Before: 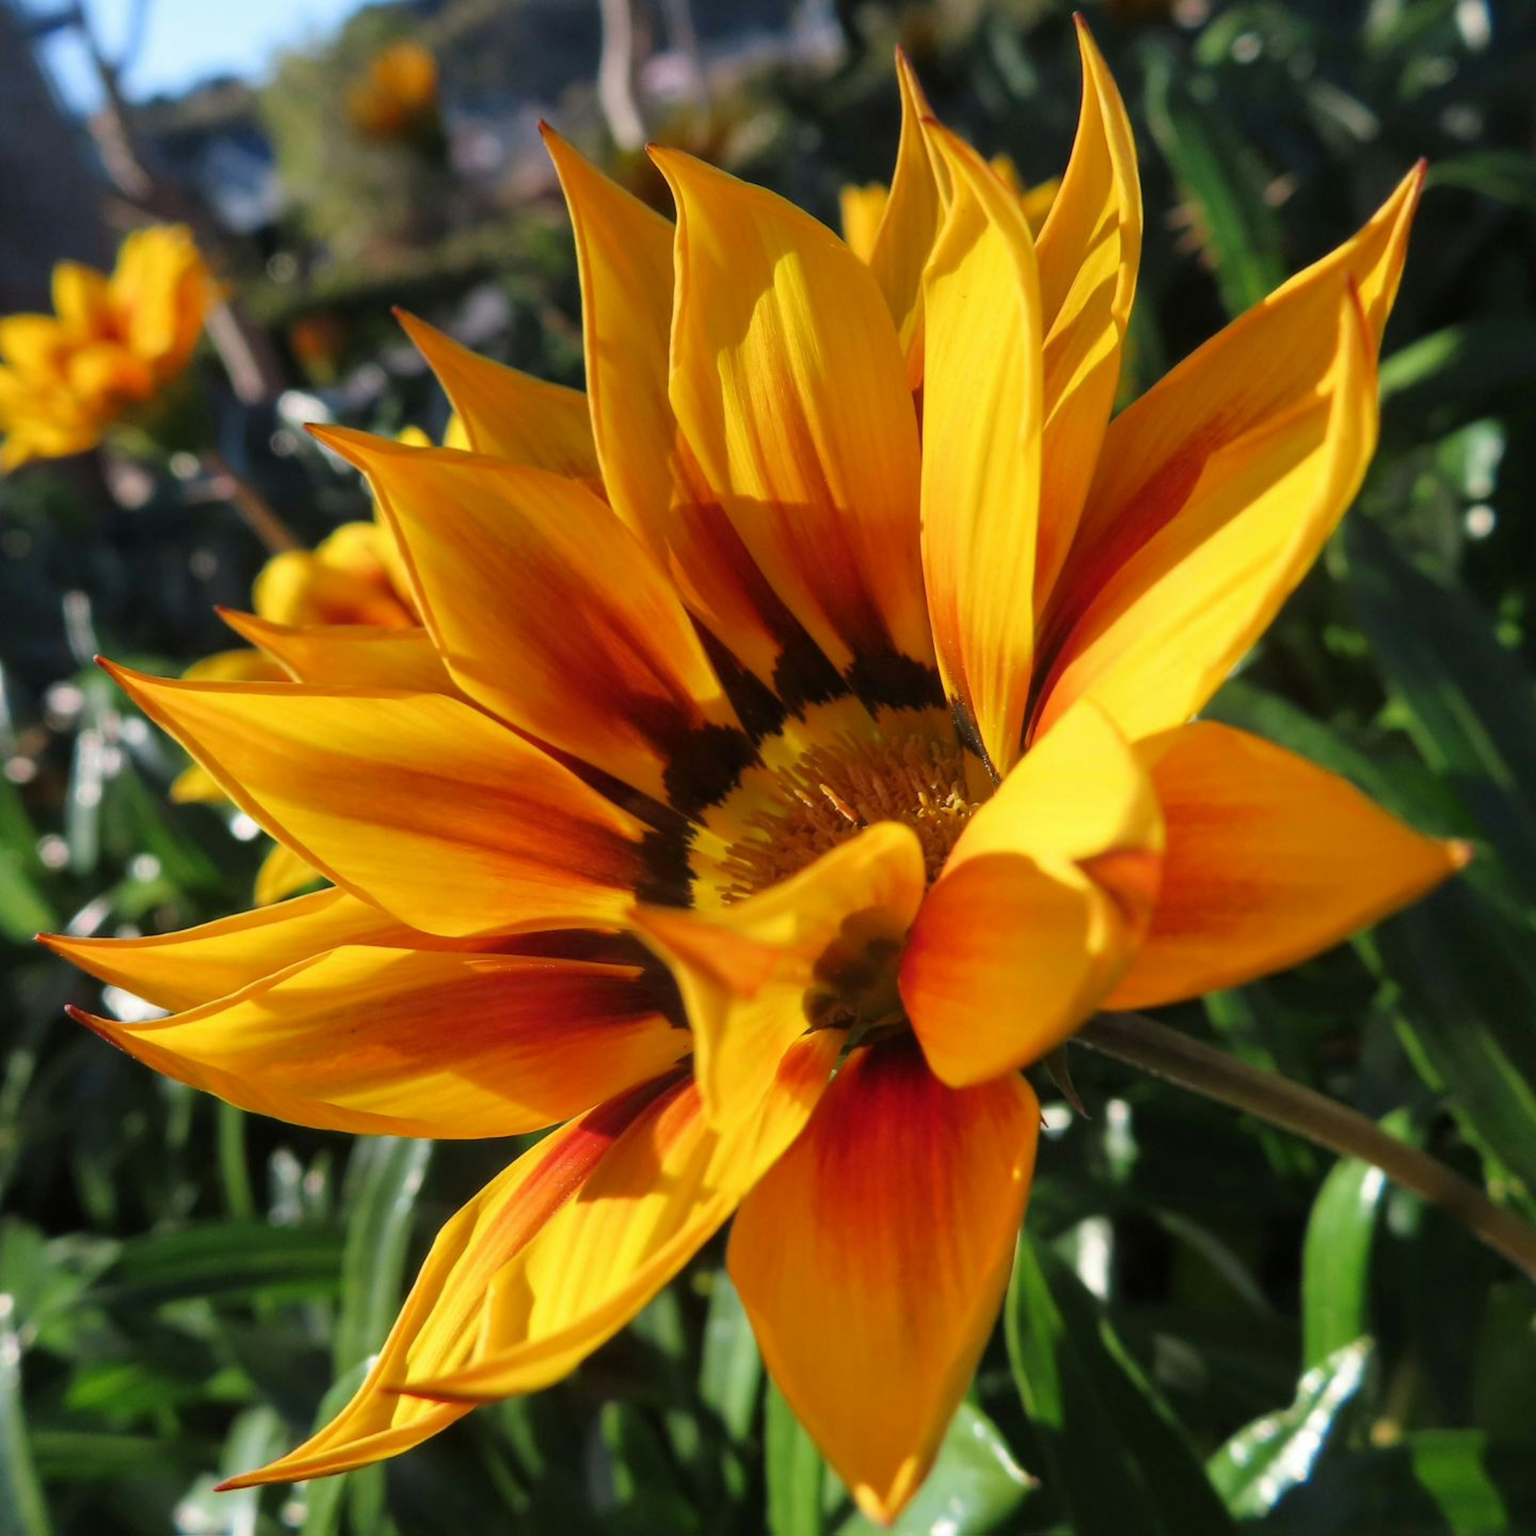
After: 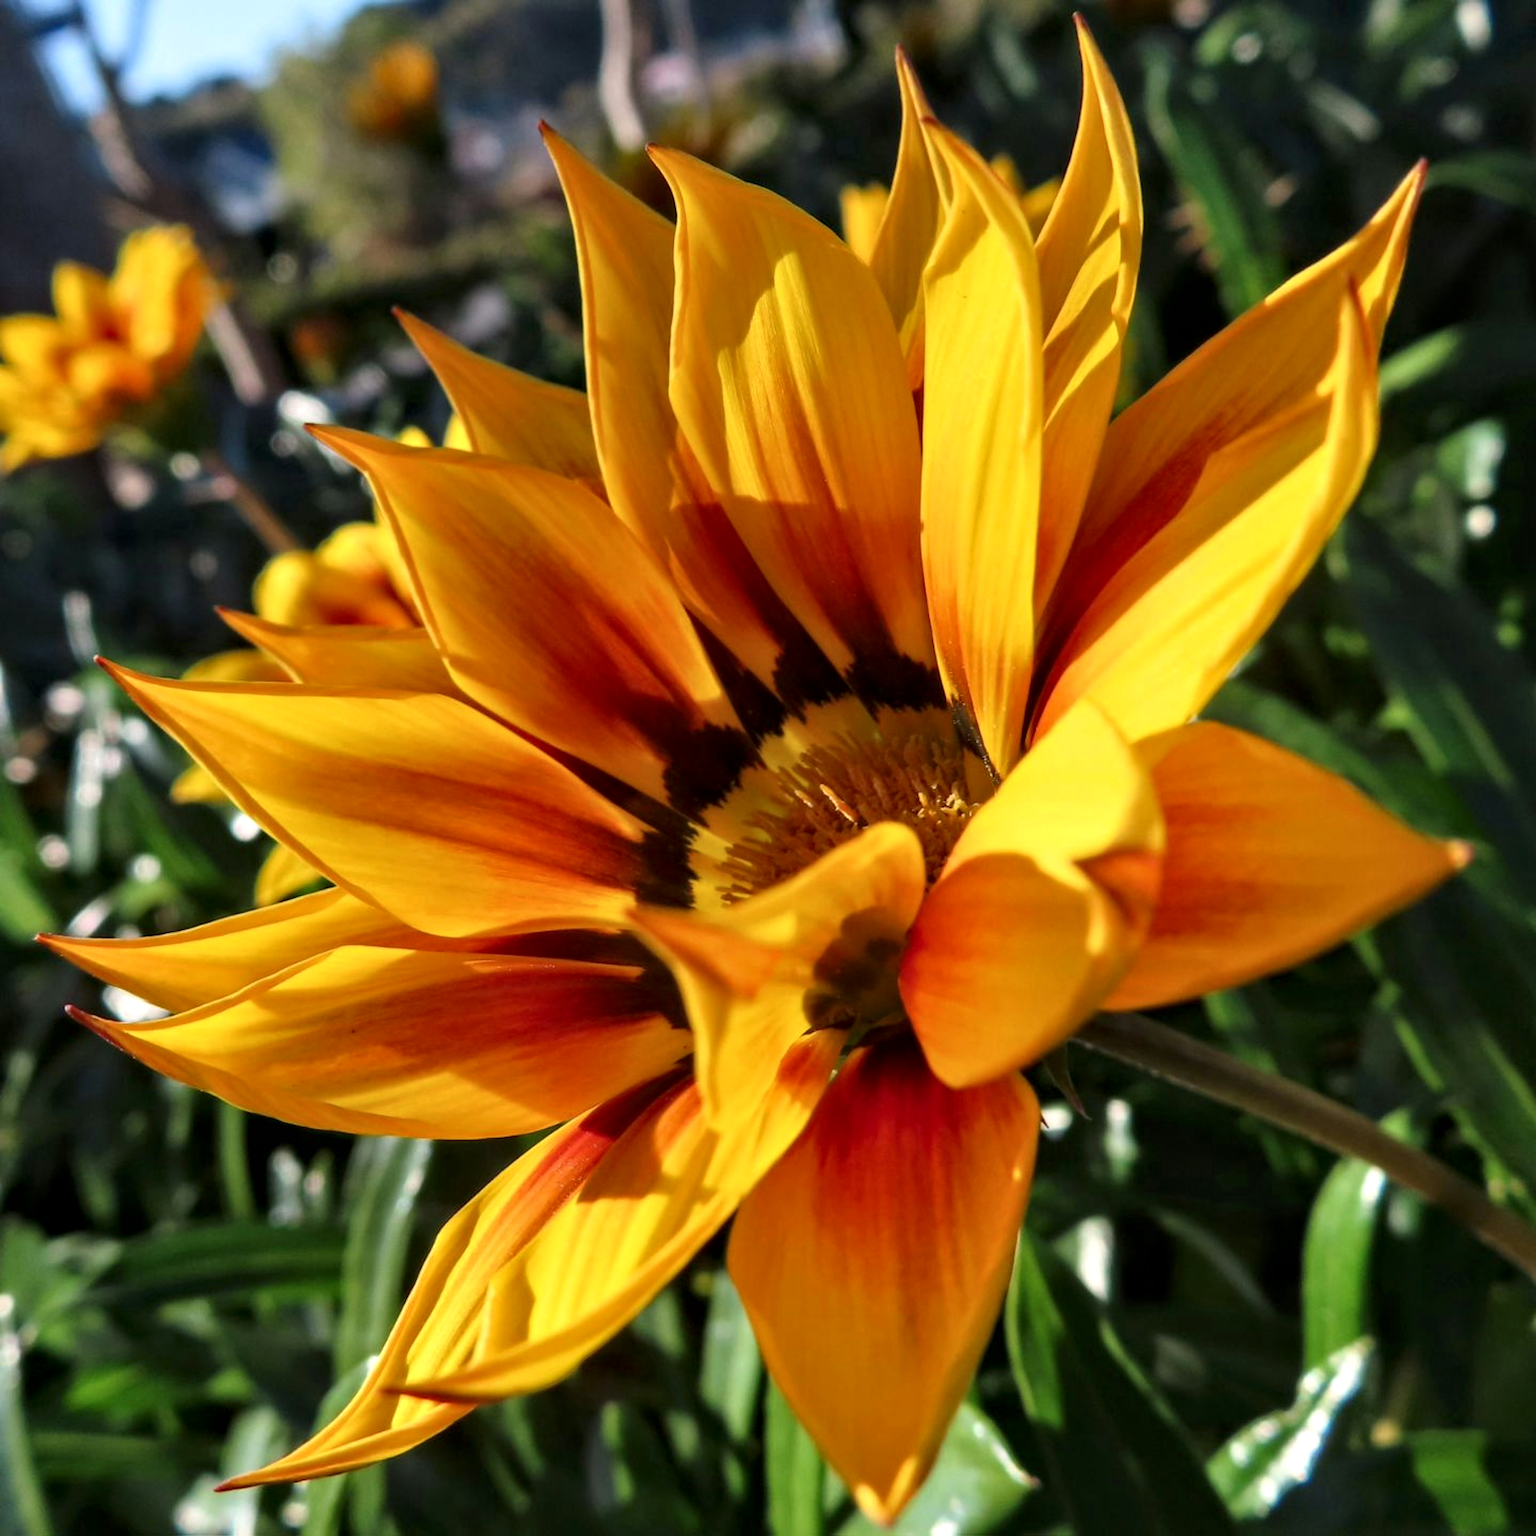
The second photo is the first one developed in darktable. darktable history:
contrast brightness saturation: contrast 0.08, saturation 0.02
contrast equalizer: y [[0.531, 0.548, 0.559, 0.557, 0.544, 0.527], [0.5 ×6], [0.5 ×6], [0 ×6], [0 ×6]]
